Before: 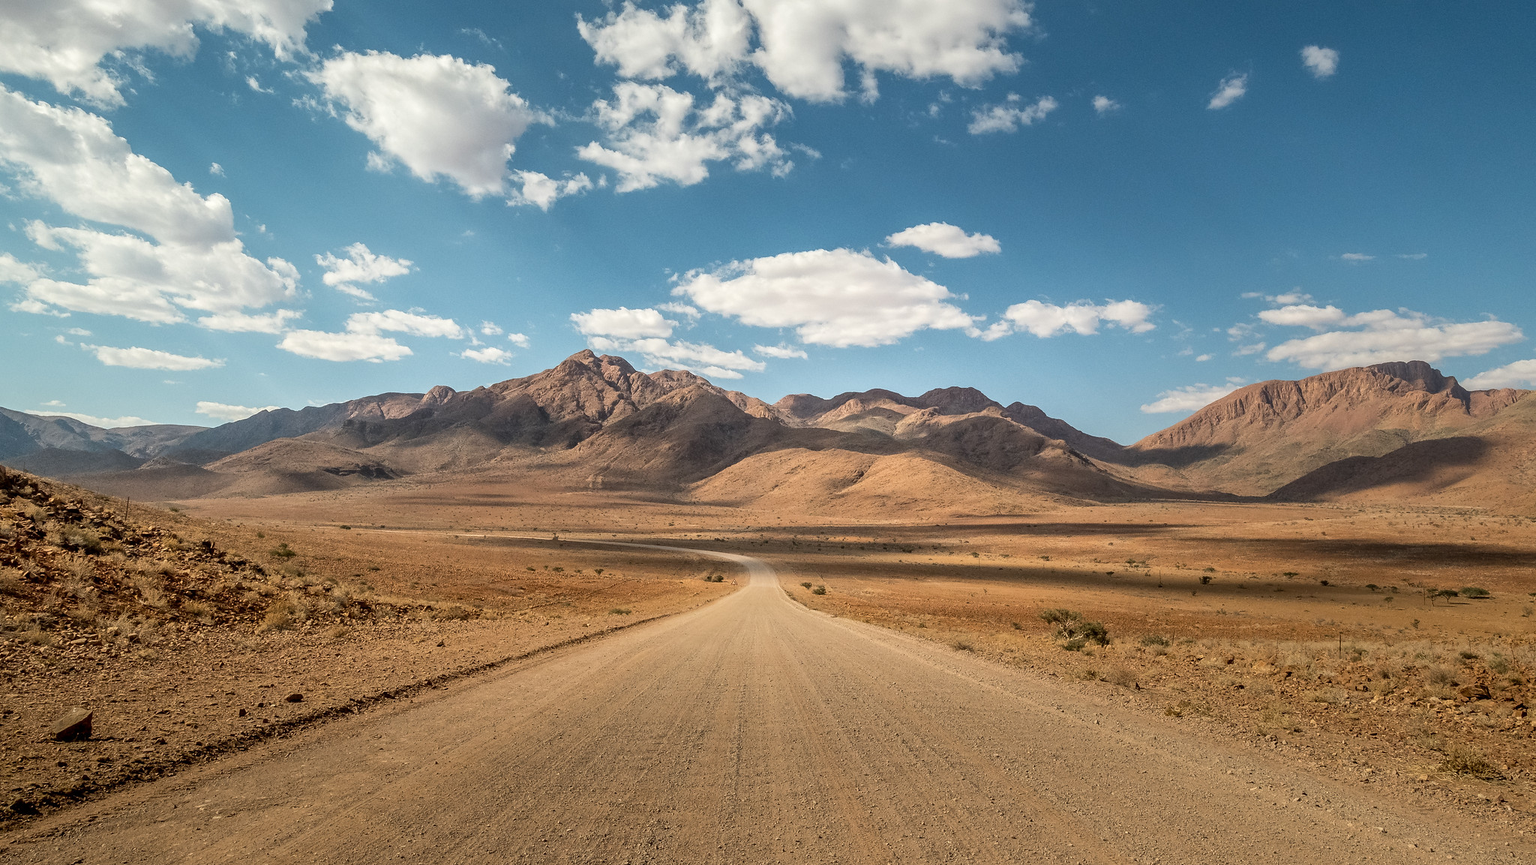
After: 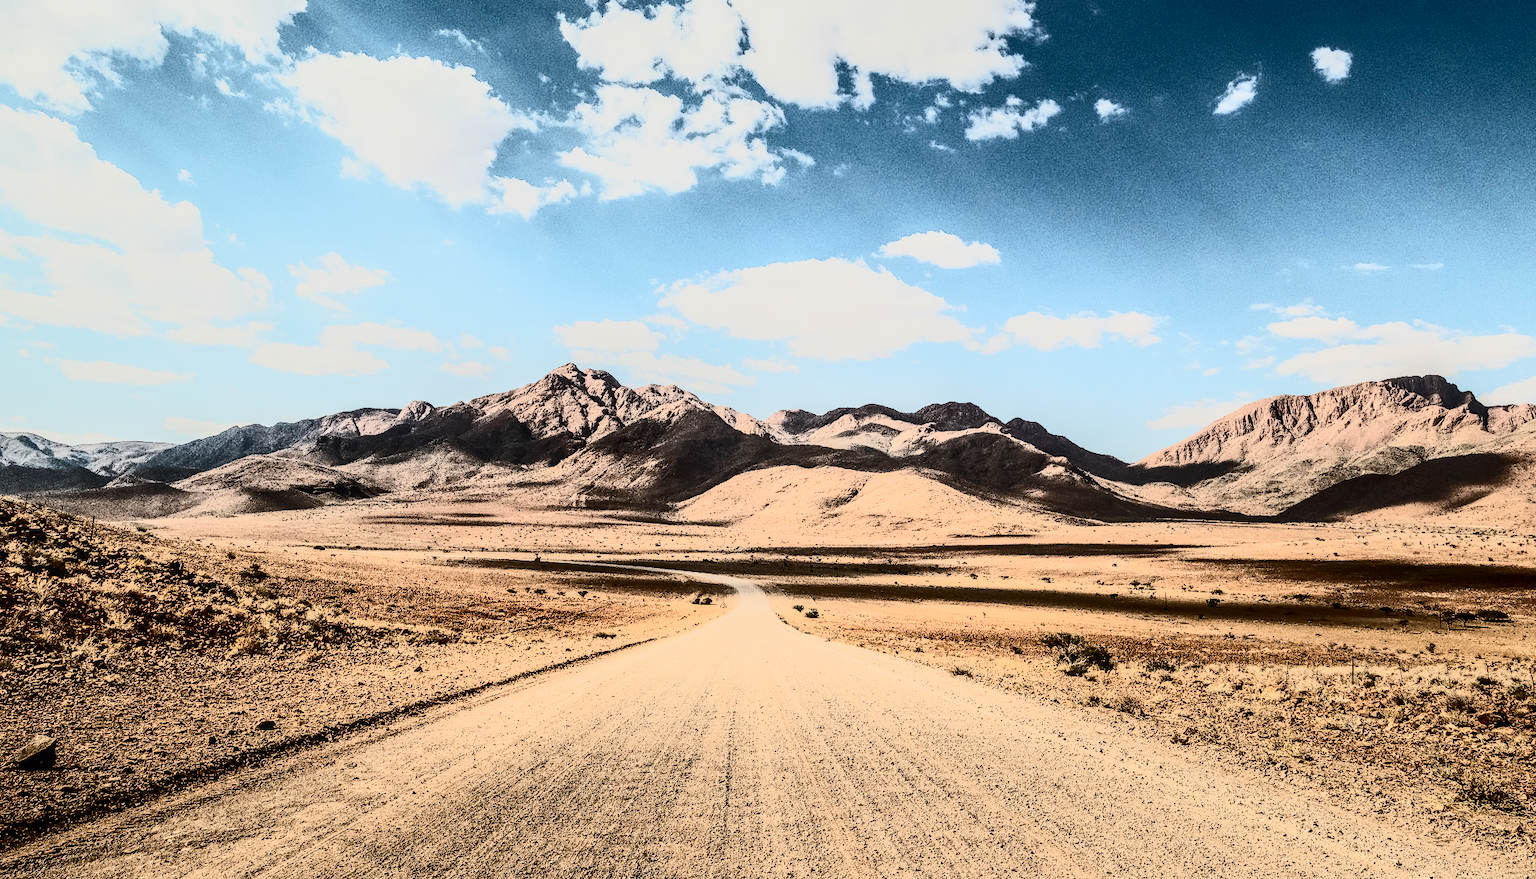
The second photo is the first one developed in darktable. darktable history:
contrast brightness saturation: contrast 0.945, brightness 0.199
exposure: exposure 0.201 EV, compensate highlight preservation false
crop and rotate: left 2.529%, right 1.214%, bottom 2.077%
local contrast: detail 130%
tone equalizer: edges refinement/feathering 500, mask exposure compensation -1.57 EV, preserve details no
filmic rgb: black relative exposure -5.02 EV, white relative exposure 3.95 EV, hardness 2.9, contrast 1.3, highlights saturation mix -30.88%
tone curve: curves: ch0 [(0, 0.014) (0.036, 0.047) (0.15, 0.156) (0.27, 0.258) (0.511, 0.506) (0.761, 0.741) (1, 0.919)]; ch1 [(0, 0) (0.179, 0.173) (0.322, 0.32) (0.429, 0.431) (0.502, 0.5) (0.519, 0.522) (0.562, 0.575) (0.631, 0.65) (0.72, 0.692) (1, 1)]; ch2 [(0, 0) (0.29, 0.295) (0.404, 0.436) (0.497, 0.498) (0.533, 0.556) (0.599, 0.607) (0.696, 0.707) (1, 1)], color space Lab, linked channels, preserve colors none
